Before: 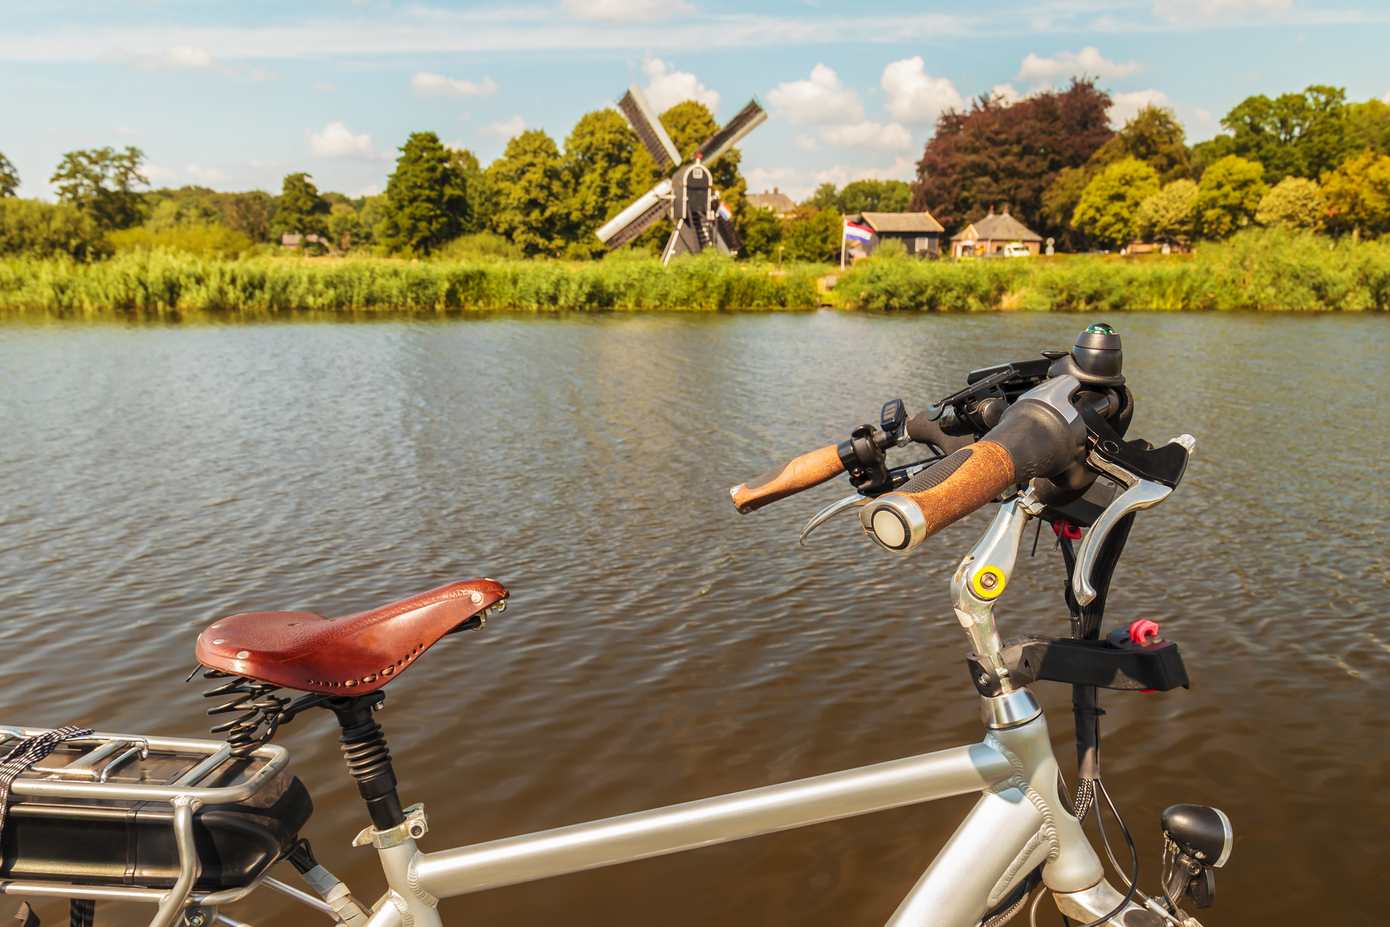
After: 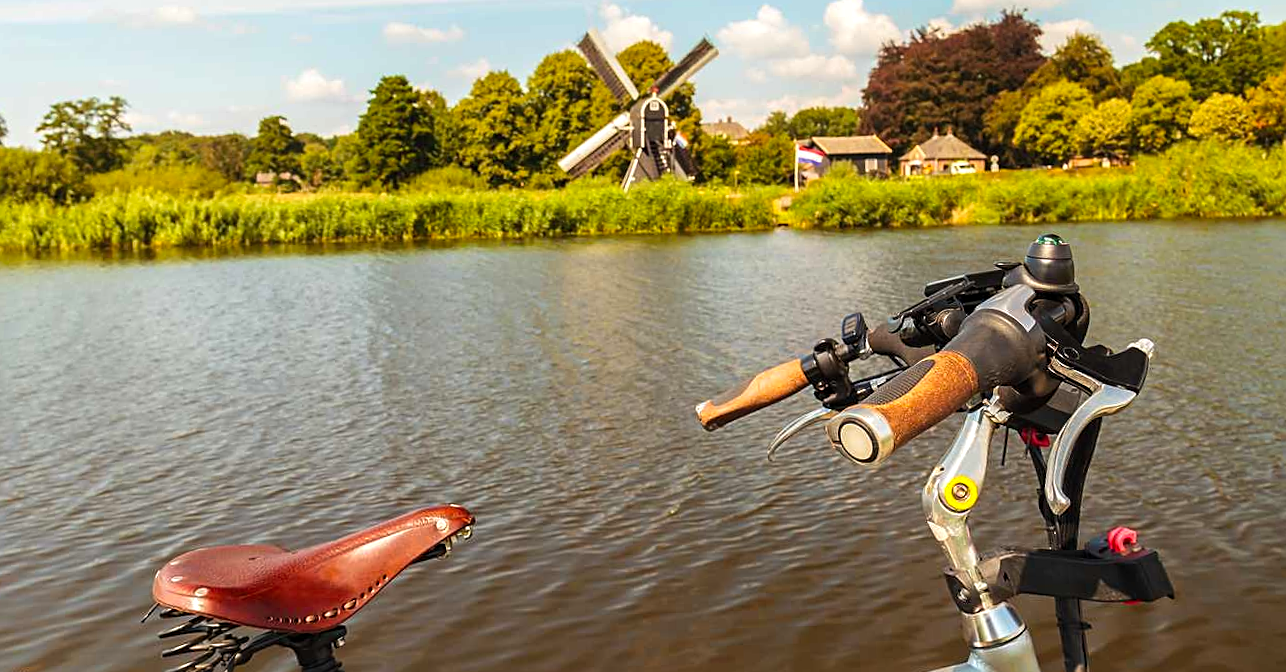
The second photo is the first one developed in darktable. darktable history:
sharpen: on, module defaults
color balance: contrast 8.5%, output saturation 105%
crop: top 3.857%, bottom 21.132%
rotate and perspective: rotation -1.68°, lens shift (vertical) -0.146, crop left 0.049, crop right 0.912, crop top 0.032, crop bottom 0.96
